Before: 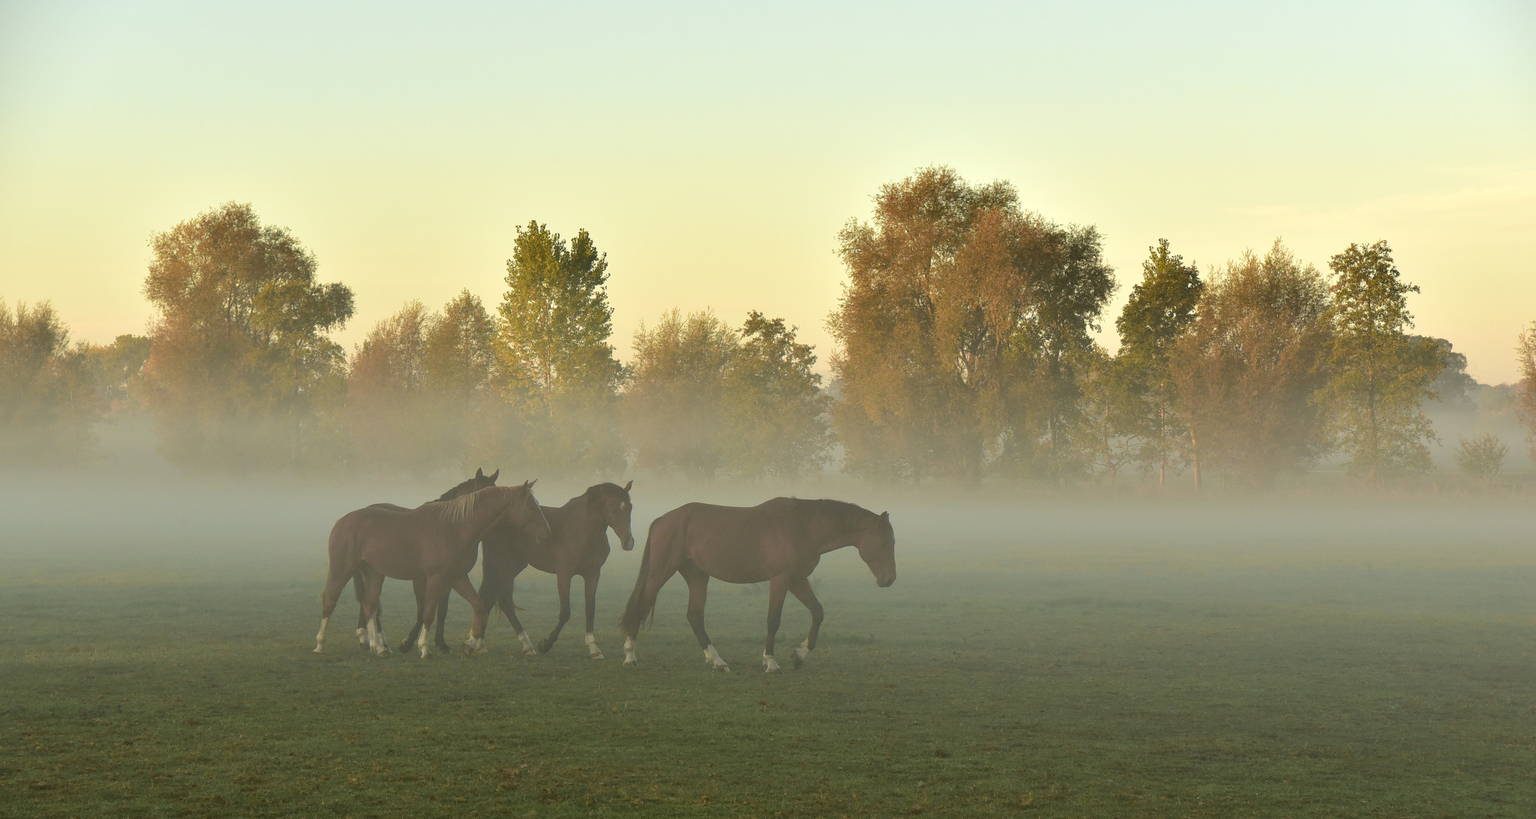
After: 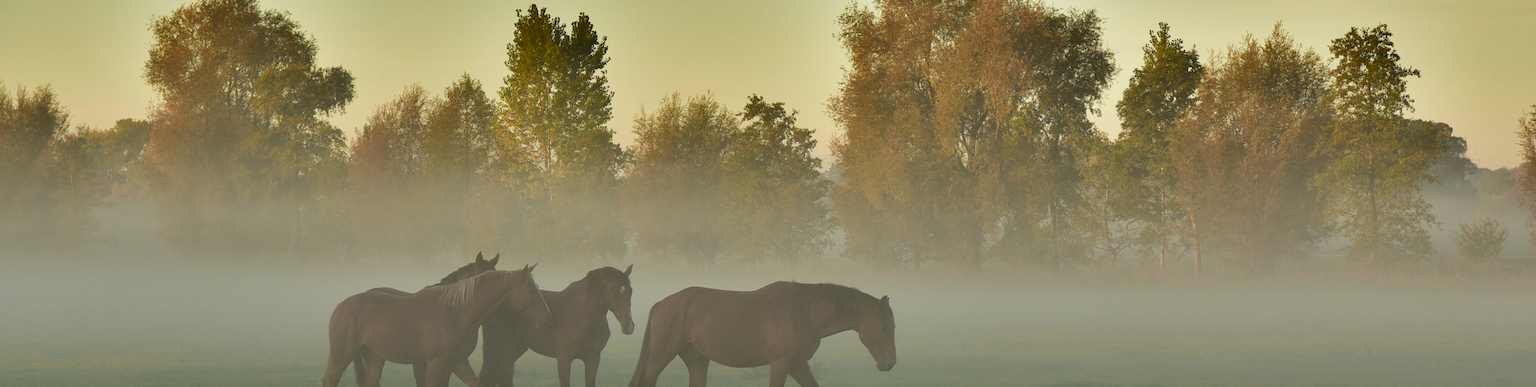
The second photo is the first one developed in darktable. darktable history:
crop and rotate: top 26.424%, bottom 26.162%
filmic rgb: black relative exposure -14.13 EV, white relative exposure 3.36 EV, hardness 7.83, contrast 0.985
shadows and highlights: radius 106.33, shadows 41.32, highlights -71.93, low approximation 0.01, soften with gaussian
